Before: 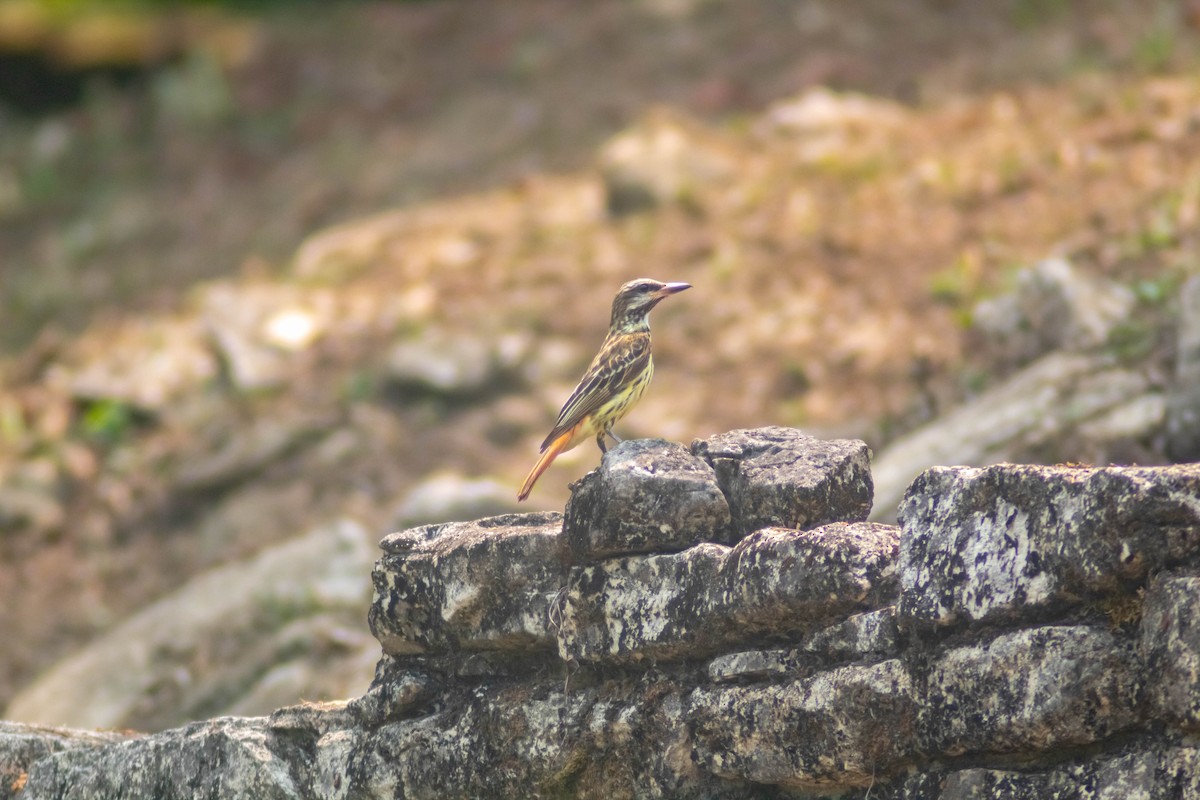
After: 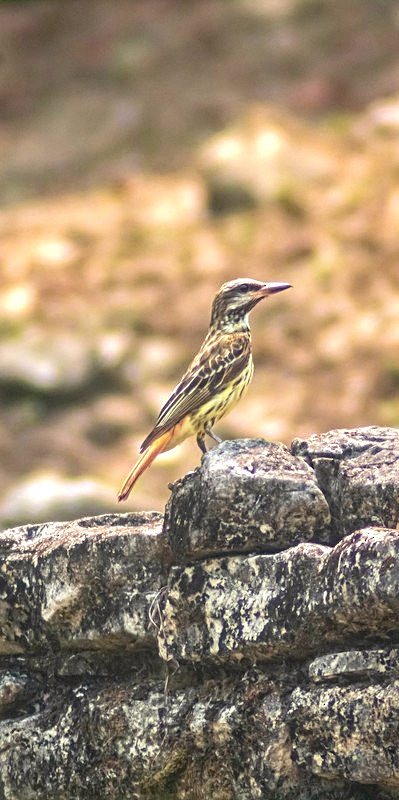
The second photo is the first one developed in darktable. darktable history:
local contrast: highlights 99%, shadows 86%, detail 160%, midtone range 0.2
crop: left 33.36%, right 33.36%
velvia: strength 21.76%
sharpen: on, module defaults
white balance: red 1.009, blue 0.985
exposure: compensate exposure bias true, compensate highlight preservation false
tone equalizer: -8 EV -0.417 EV, -7 EV -0.389 EV, -6 EV -0.333 EV, -5 EV -0.222 EV, -3 EV 0.222 EV, -2 EV 0.333 EV, -1 EV 0.389 EV, +0 EV 0.417 EV, edges refinement/feathering 500, mask exposure compensation -1.57 EV, preserve details no
